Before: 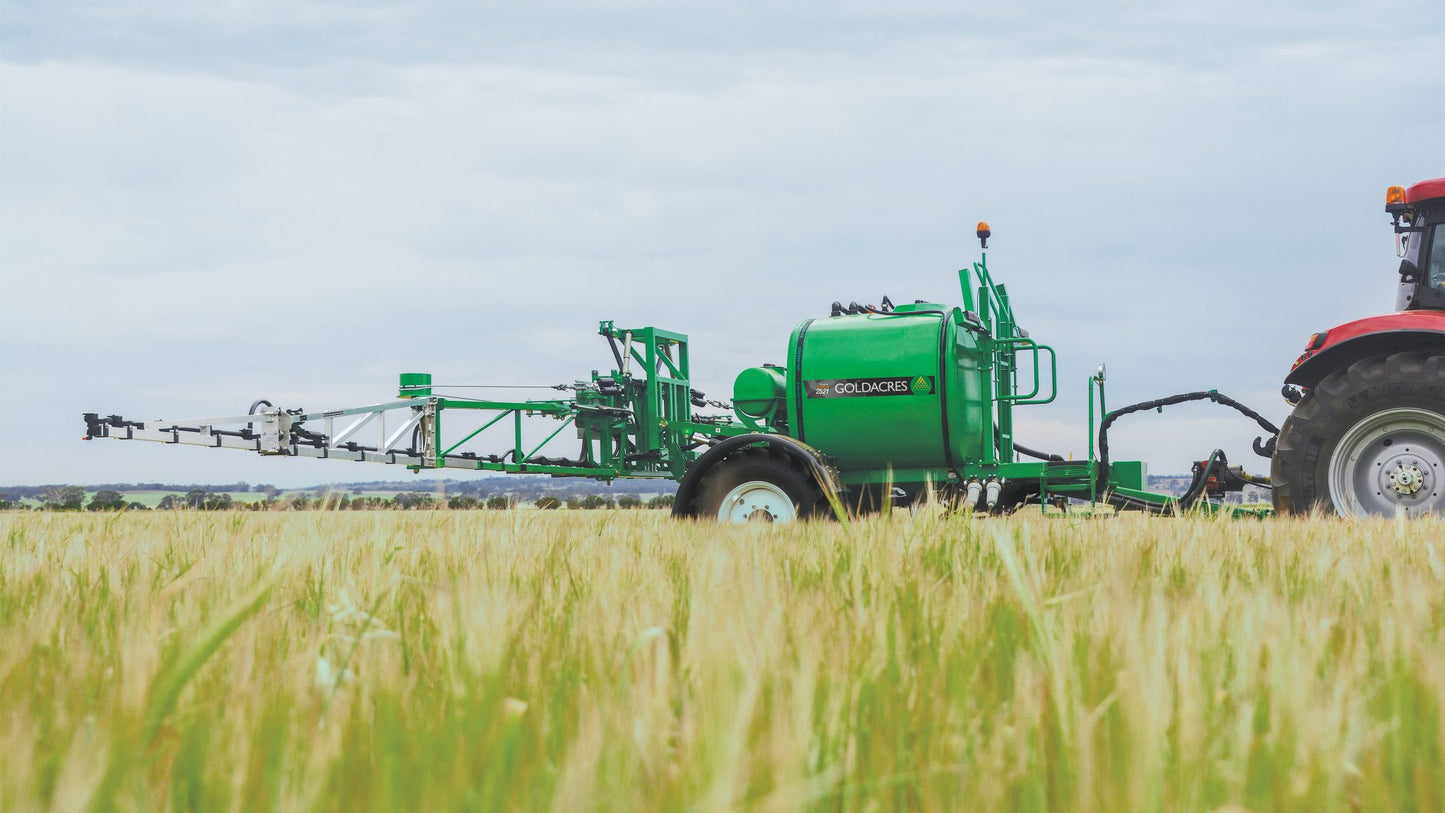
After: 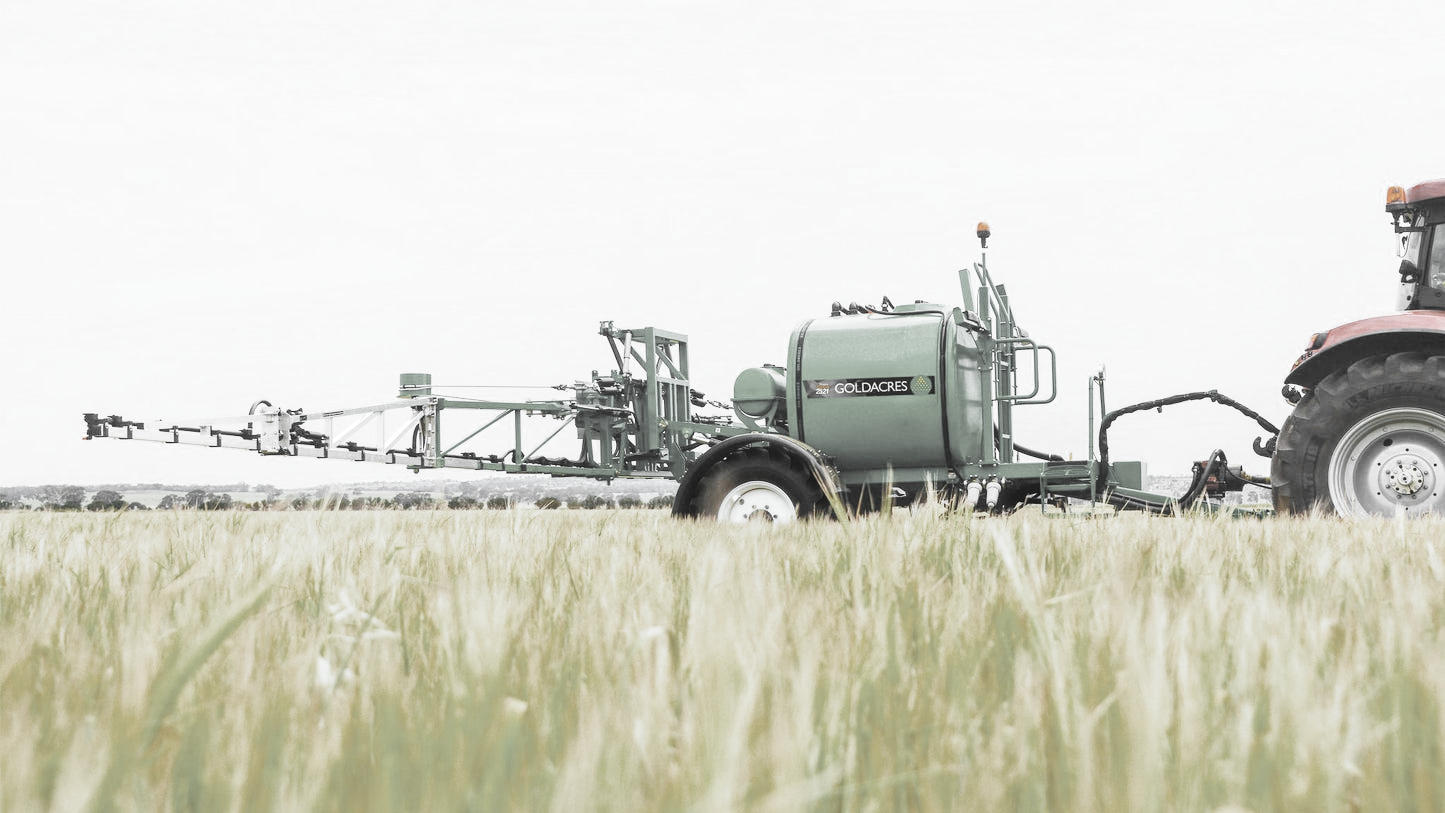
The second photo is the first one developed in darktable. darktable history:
color zones: curves: ch0 [(0, 0.613) (0.01, 0.613) (0.245, 0.448) (0.498, 0.529) (0.642, 0.665) (0.879, 0.777) (0.99, 0.613)]; ch1 [(0, 0.035) (0.121, 0.189) (0.259, 0.197) (0.415, 0.061) (0.589, 0.022) (0.732, 0.022) (0.857, 0.026) (0.991, 0.053)]
base curve: curves: ch0 [(0, 0) (0.028, 0.03) (0.121, 0.232) (0.46, 0.748) (0.859, 0.968) (1, 1)], preserve colors none
